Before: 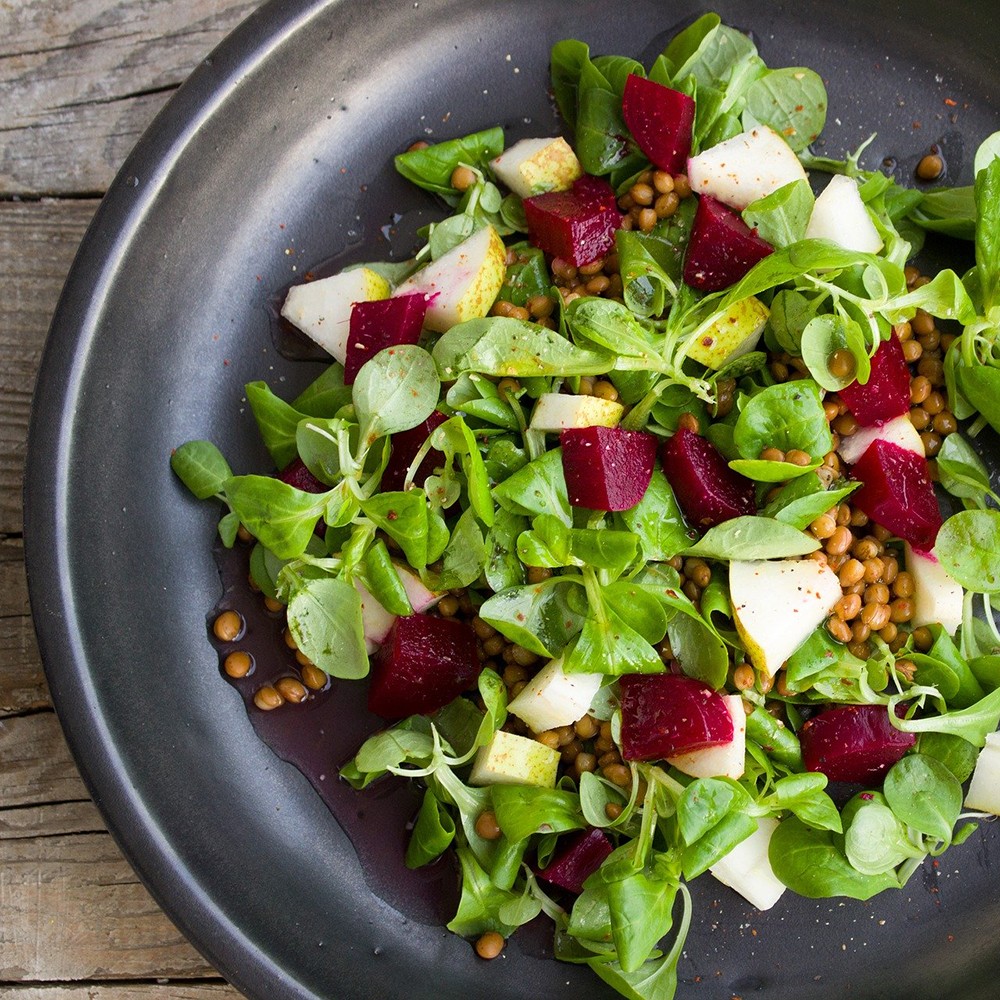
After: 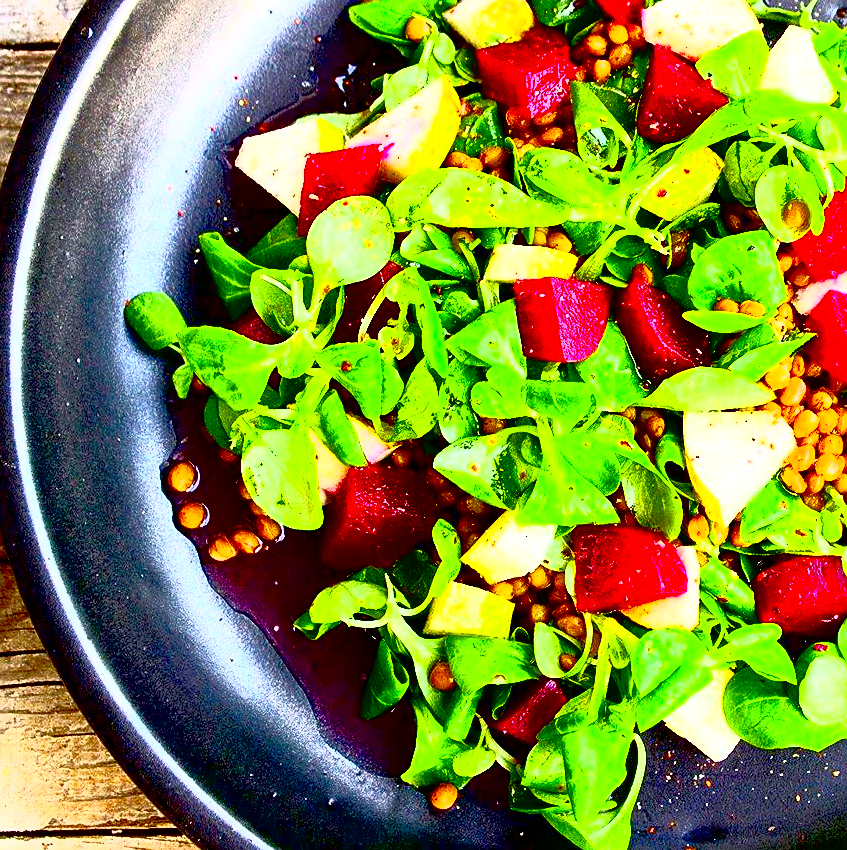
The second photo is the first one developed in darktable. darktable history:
crop and rotate: left 4.607%, top 14.93%, right 10.652%
sharpen: on, module defaults
contrast brightness saturation: contrast 0.985, brightness 0.999, saturation 0.989
exposure: black level correction 0.038, exposure 0.499 EV, compensate highlight preservation false
